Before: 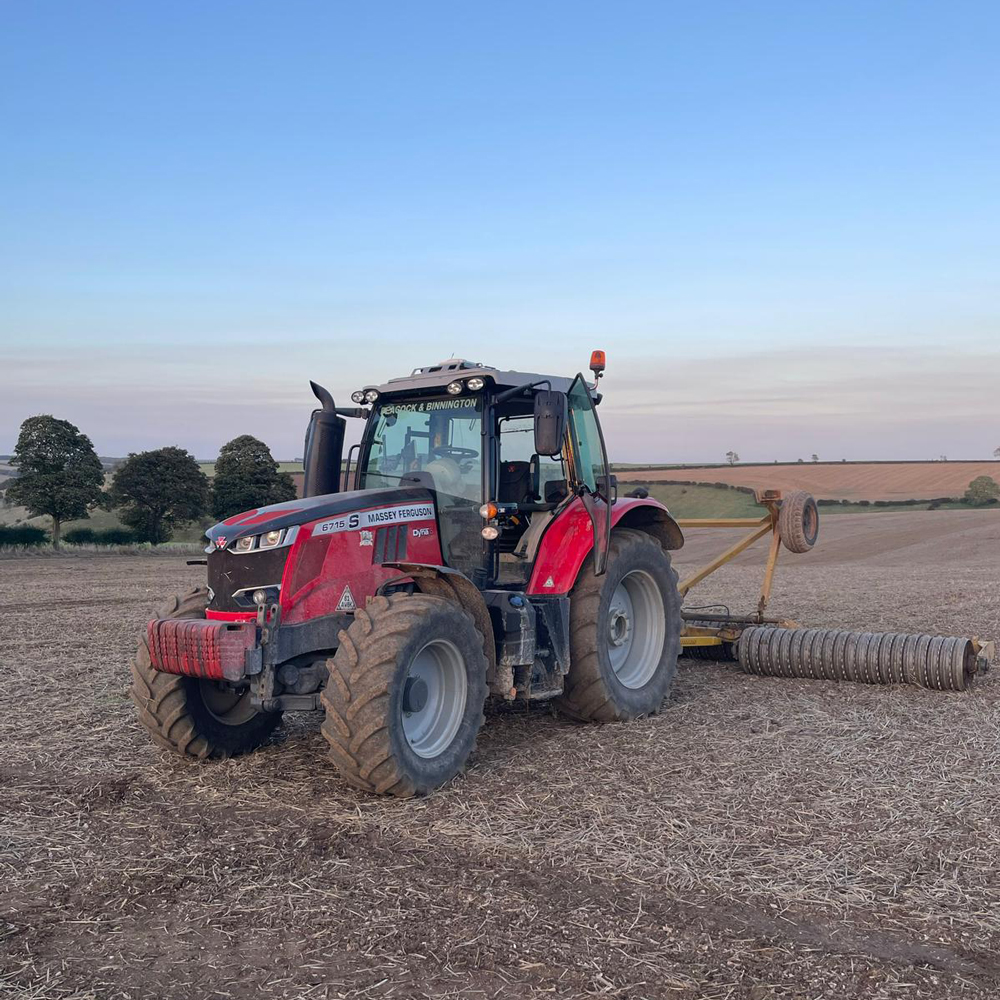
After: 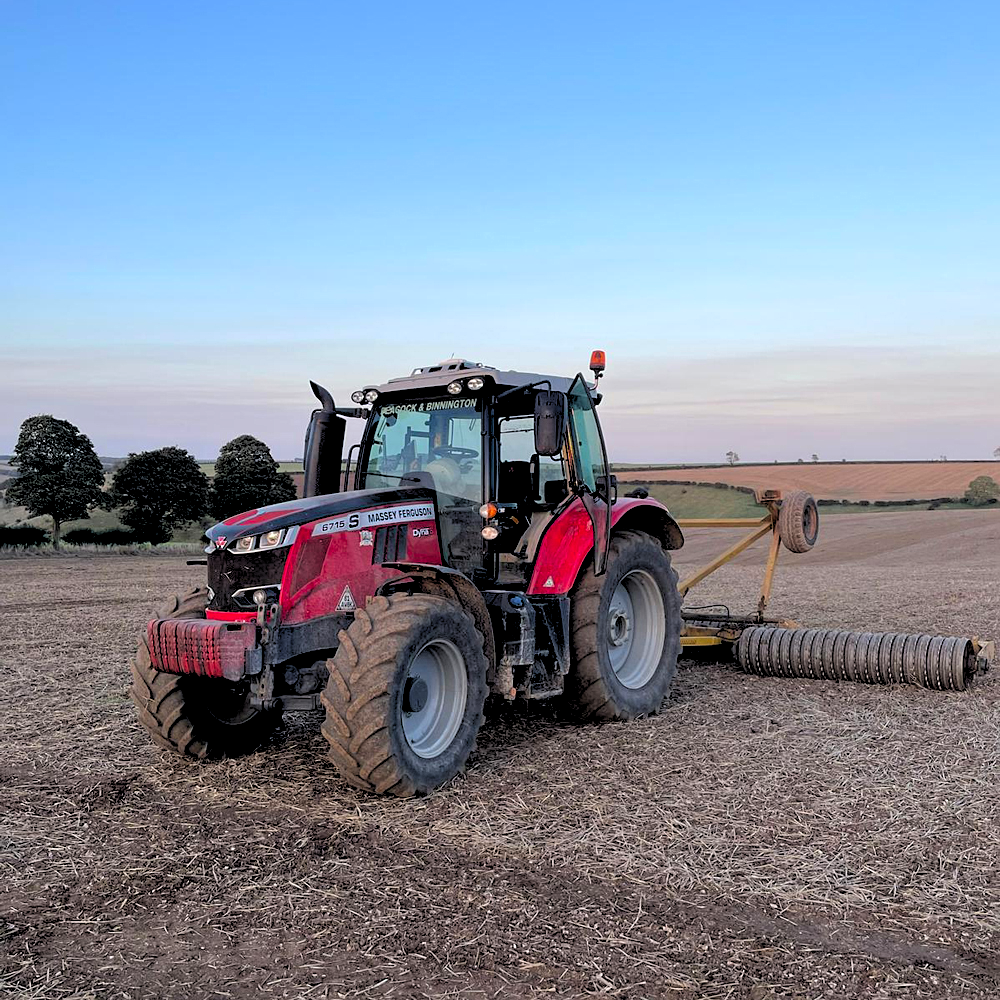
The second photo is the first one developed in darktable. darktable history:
contrast brightness saturation: saturation 0.18
sharpen: radius 1.272, amount 0.305, threshold 0
rgb levels: levels [[0.029, 0.461, 0.922], [0, 0.5, 1], [0, 0.5, 1]]
